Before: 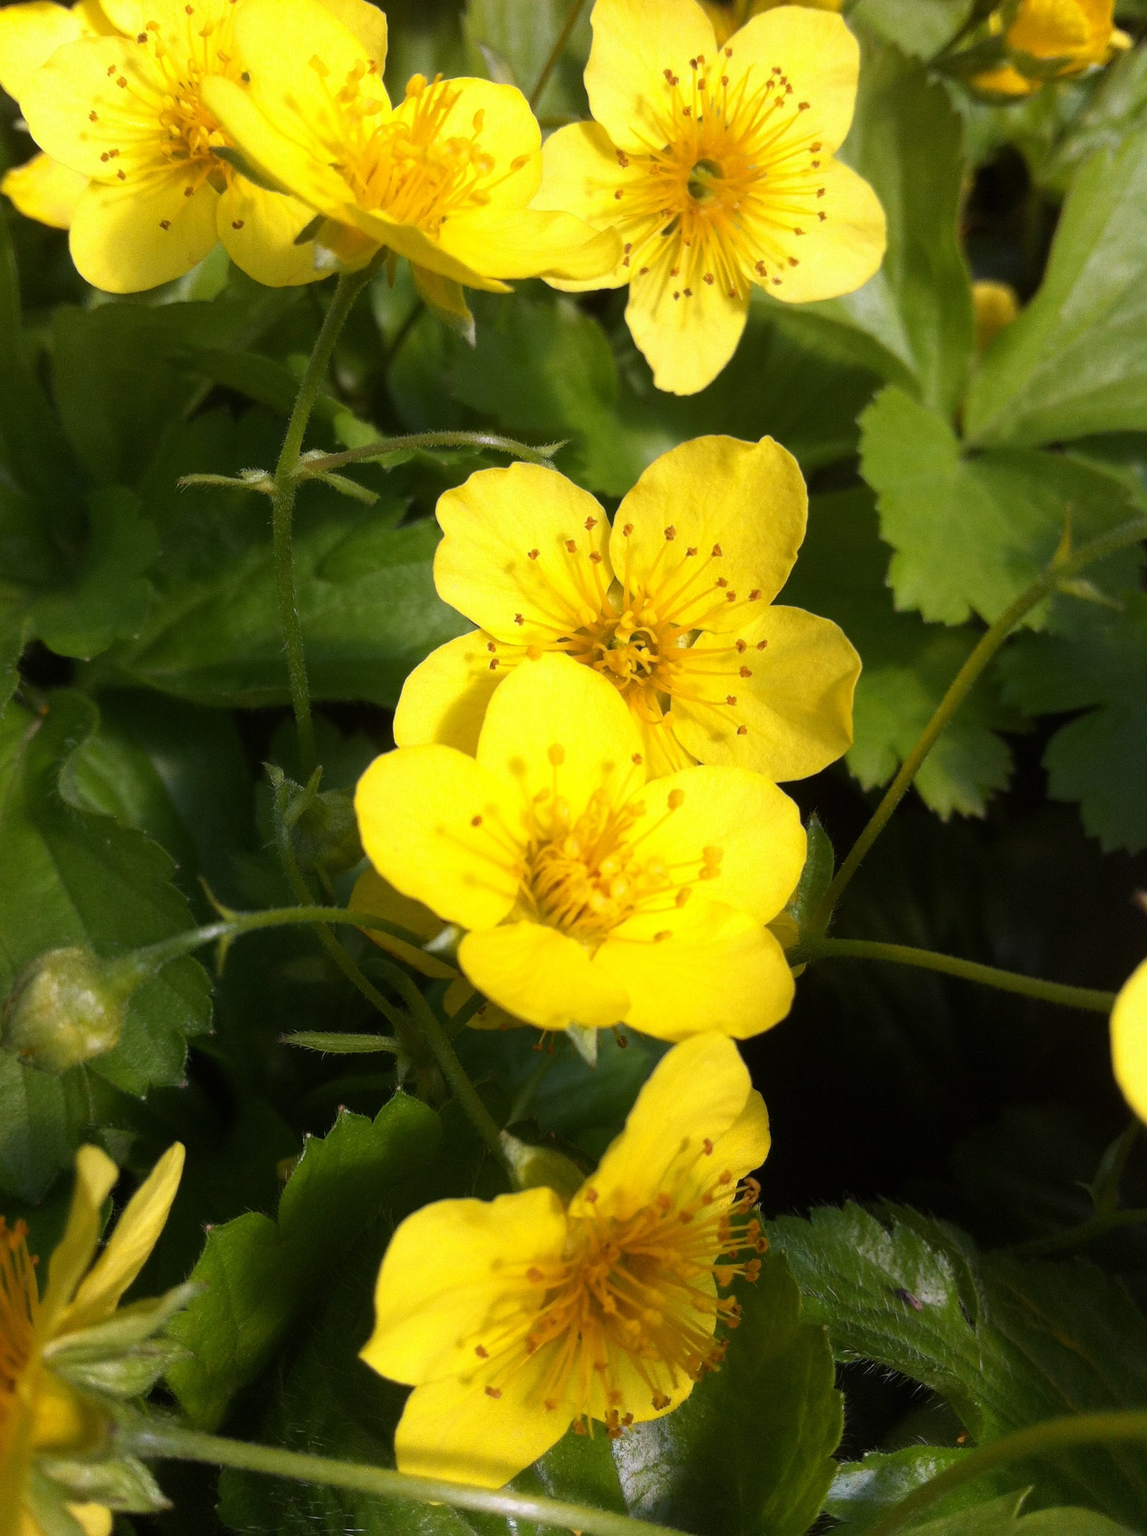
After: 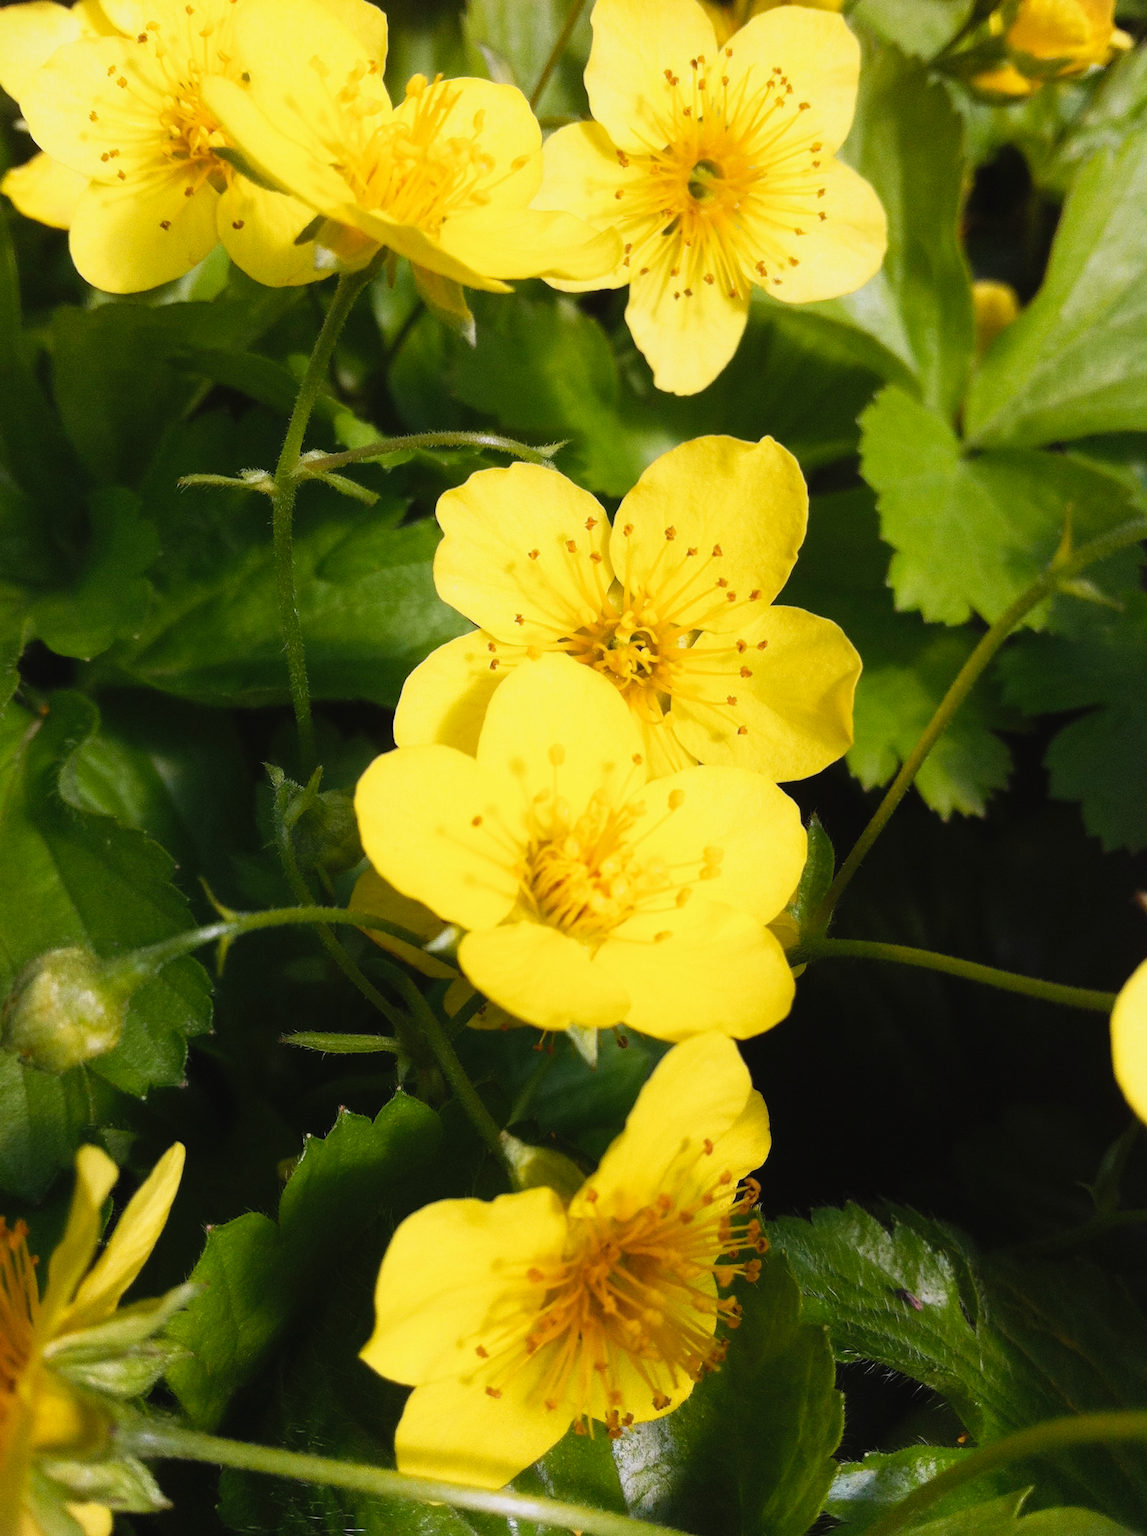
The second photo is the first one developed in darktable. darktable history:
vignetting: fall-off start 116.26%, fall-off radius 59.08%, saturation -0.654
tone curve: curves: ch0 [(0, 0.022) (0.114, 0.096) (0.282, 0.299) (0.456, 0.51) (0.613, 0.693) (0.786, 0.843) (0.999, 0.949)]; ch1 [(0, 0) (0.384, 0.365) (0.463, 0.447) (0.486, 0.474) (0.503, 0.5) (0.535, 0.522) (0.555, 0.546) (0.593, 0.599) (0.755, 0.793) (1, 1)]; ch2 [(0, 0) (0.369, 0.375) (0.449, 0.434) (0.501, 0.5) (0.528, 0.517) (0.561, 0.57) (0.612, 0.631) (0.668, 0.659) (1, 1)], preserve colors none
